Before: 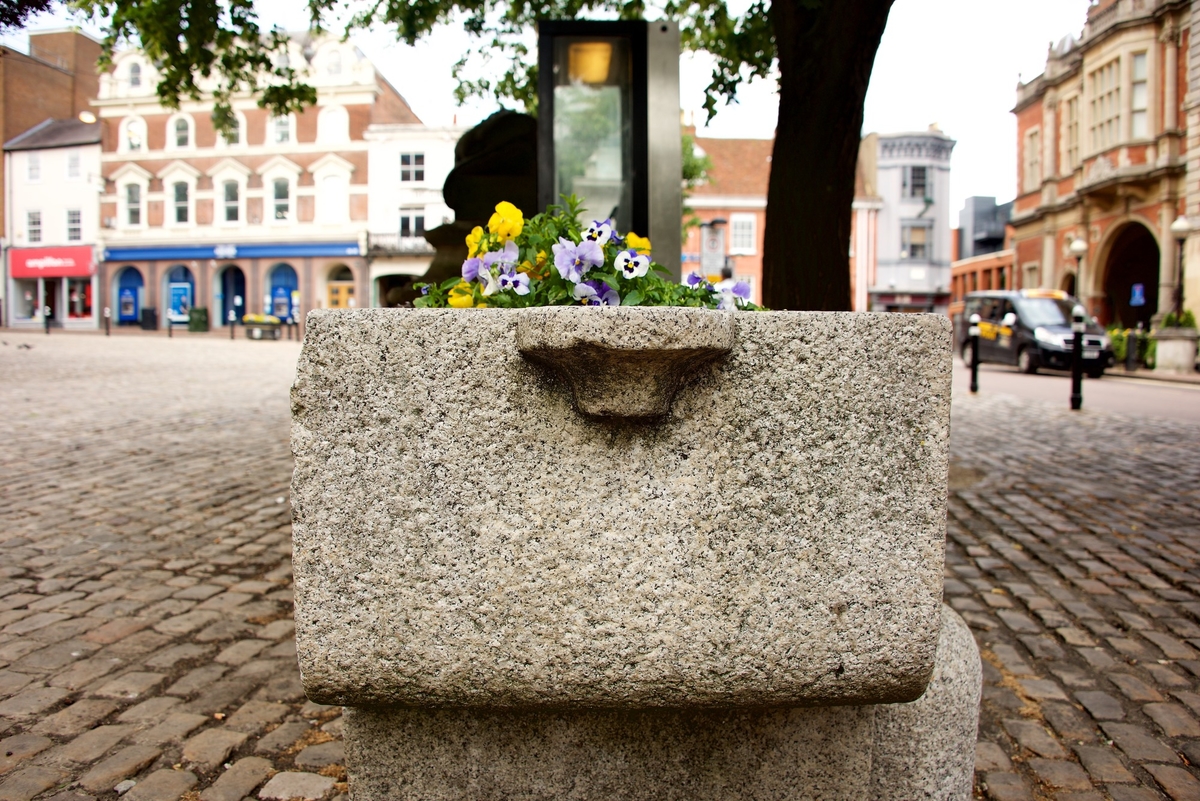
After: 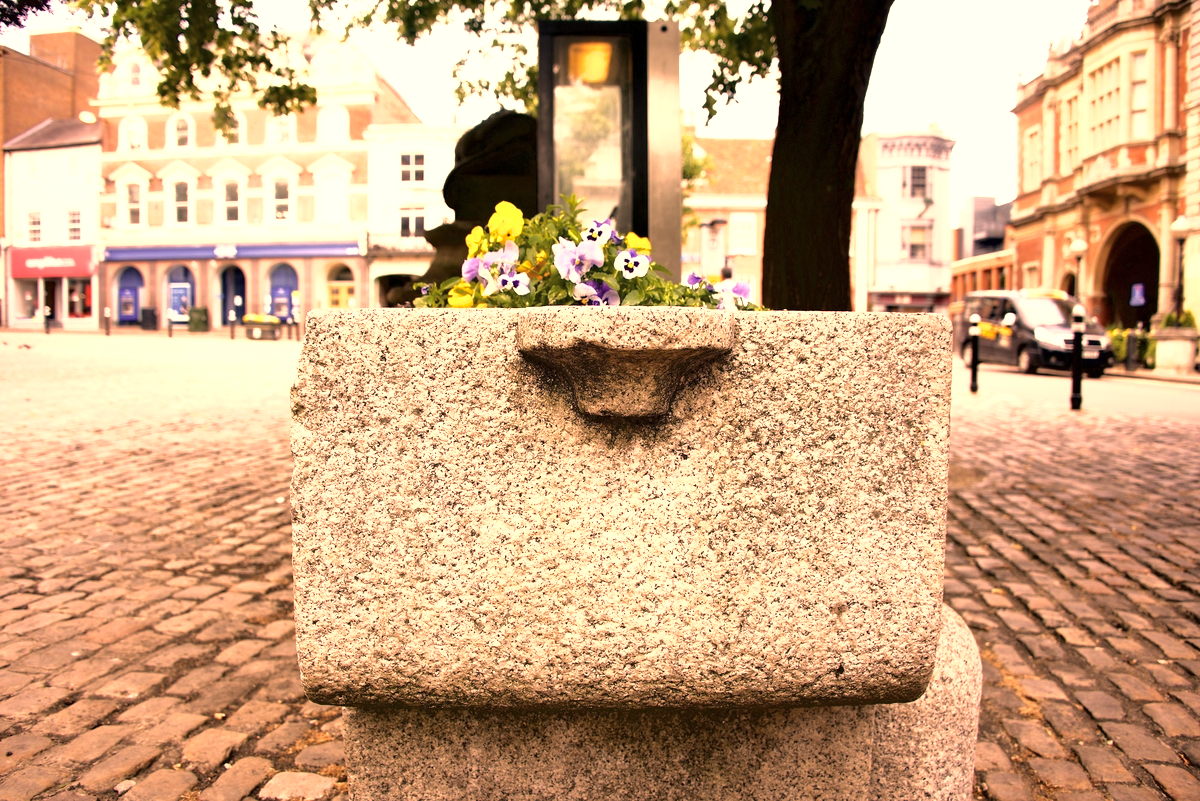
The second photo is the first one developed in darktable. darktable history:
shadows and highlights: shadows -20.51, white point adjustment -1.97, highlights -35.03
color correction: highlights a* 39.59, highlights b* 39.84, saturation 0.691
exposure: exposure 1.202 EV, compensate highlight preservation false
